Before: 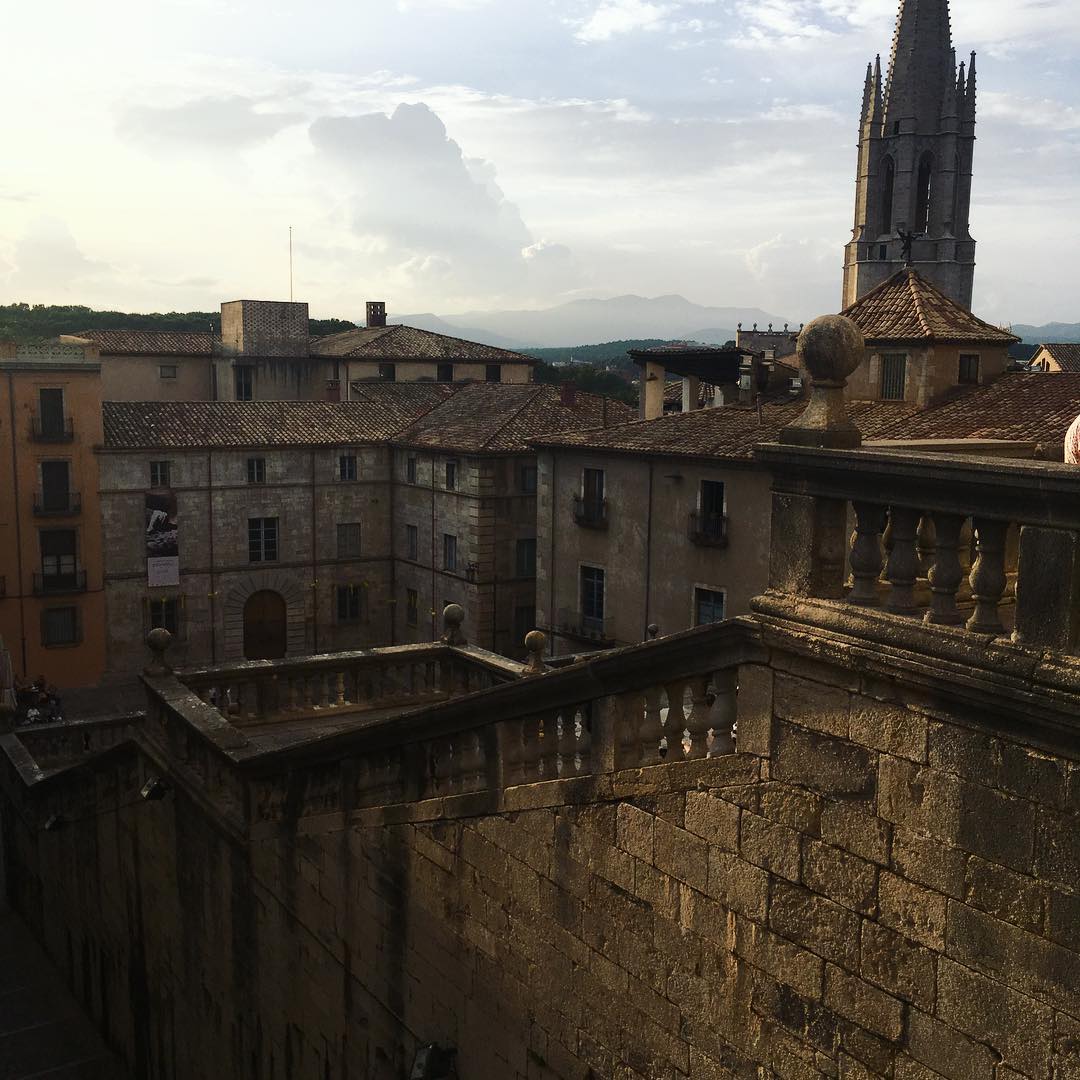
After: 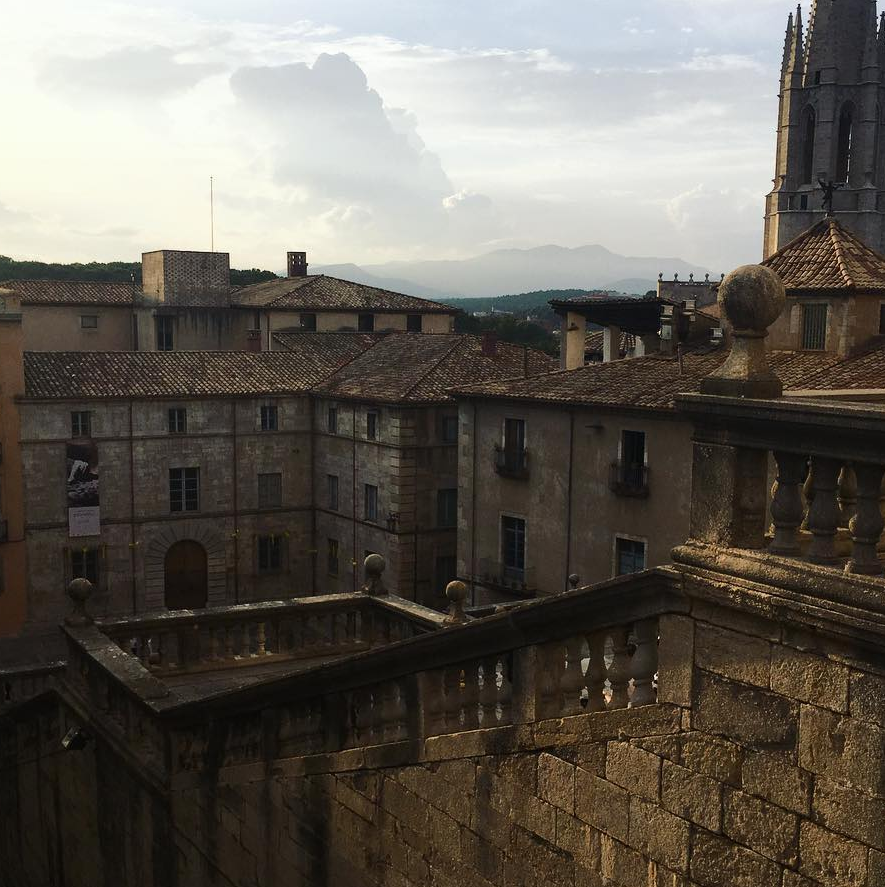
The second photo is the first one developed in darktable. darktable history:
crop and rotate: left 7.346%, top 4.691%, right 10.634%, bottom 13.096%
